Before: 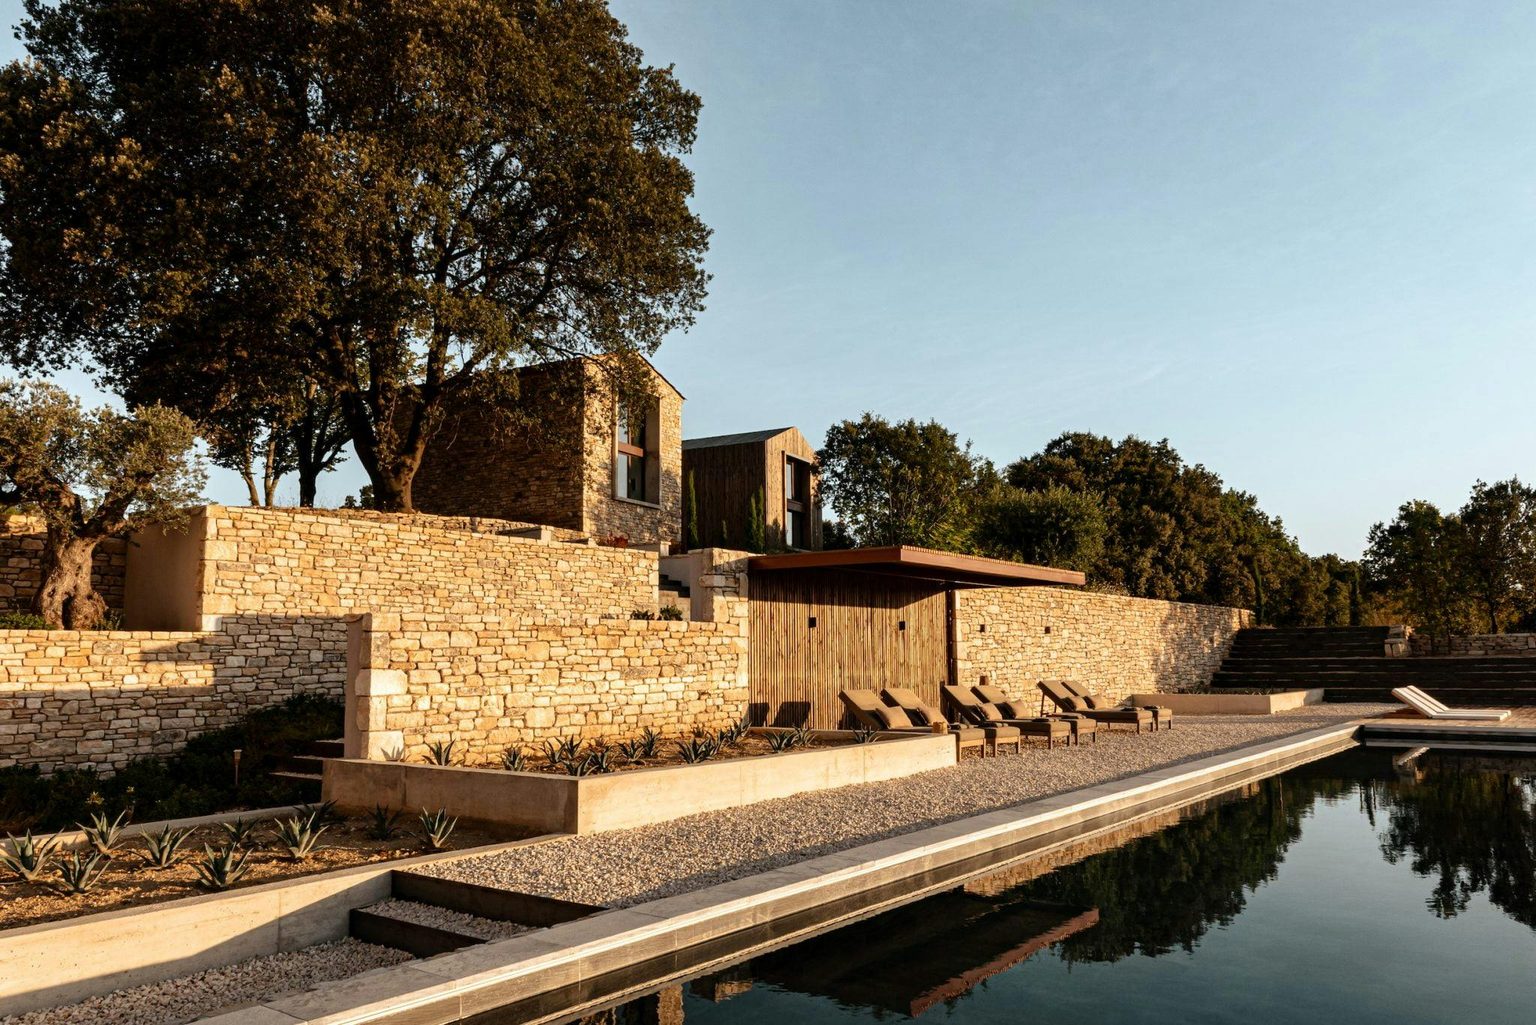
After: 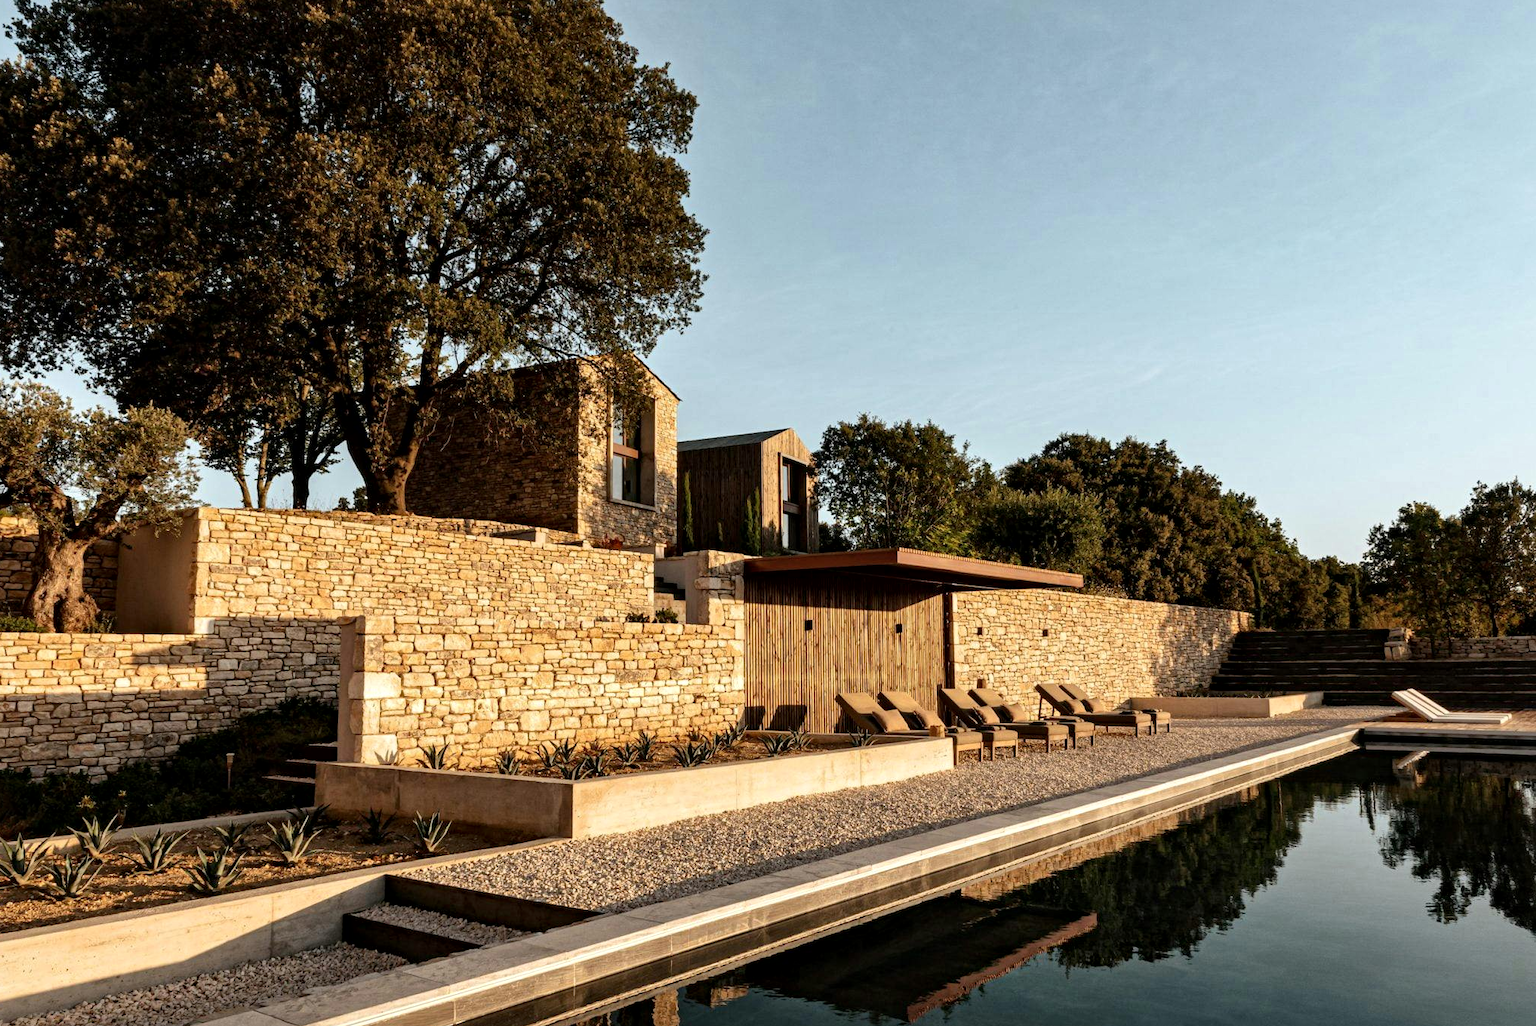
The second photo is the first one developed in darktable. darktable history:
local contrast: mode bilateral grid, contrast 30, coarseness 25, midtone range 0.2
crop and rotate: left 0.614%, top 0.179%, bottom 0.309%
